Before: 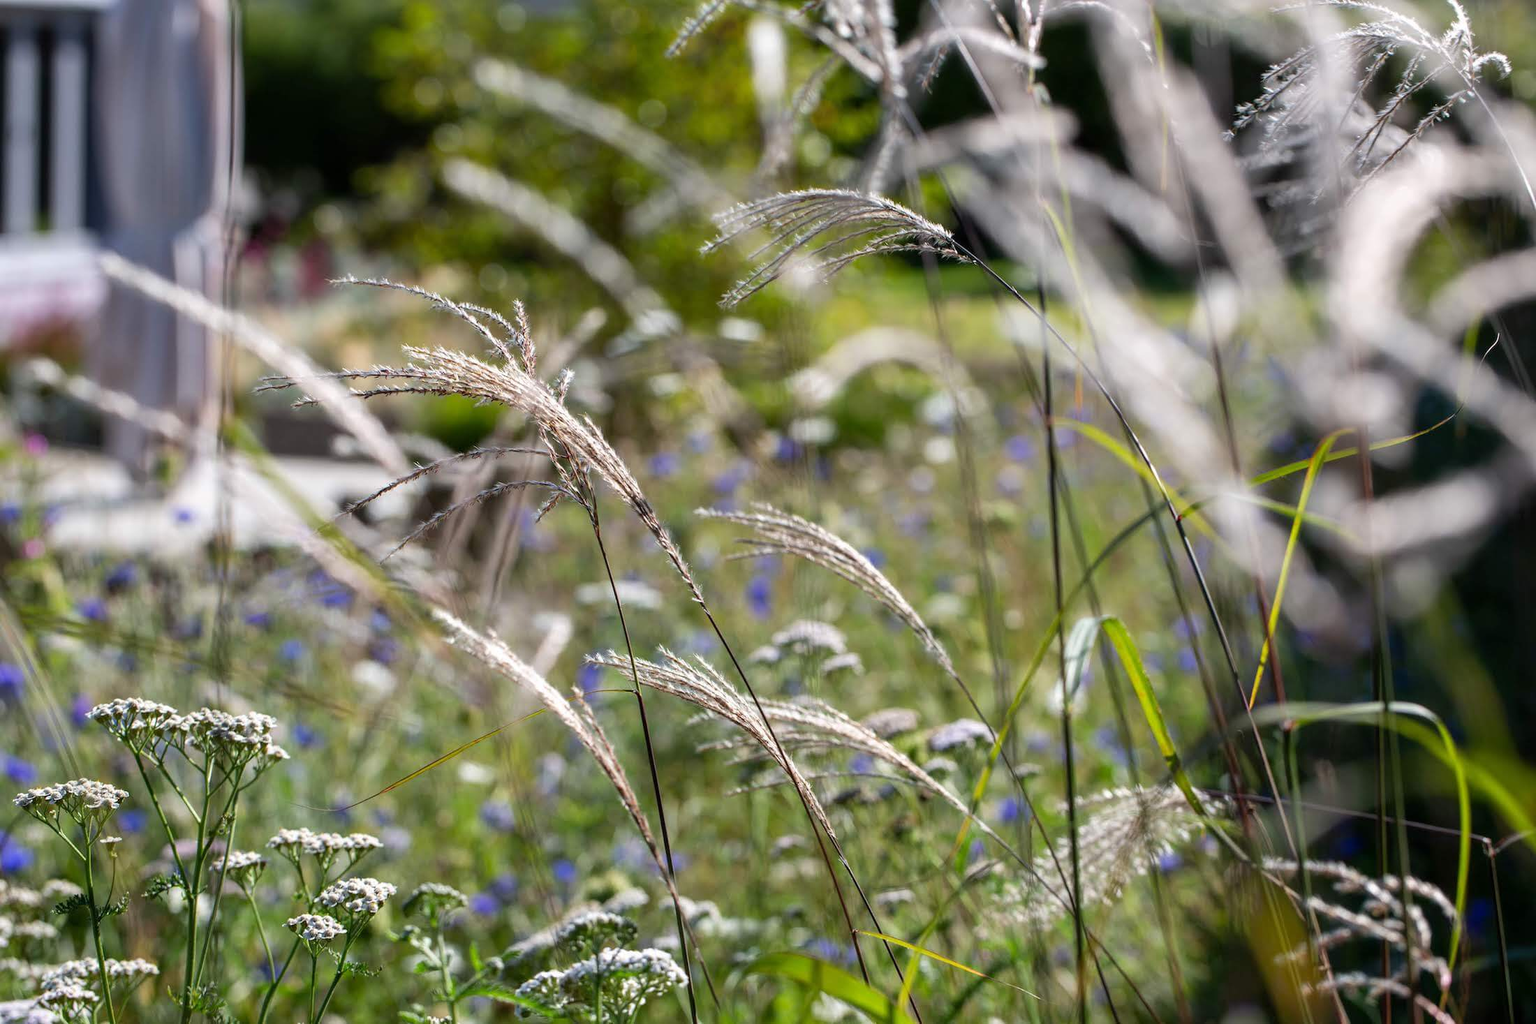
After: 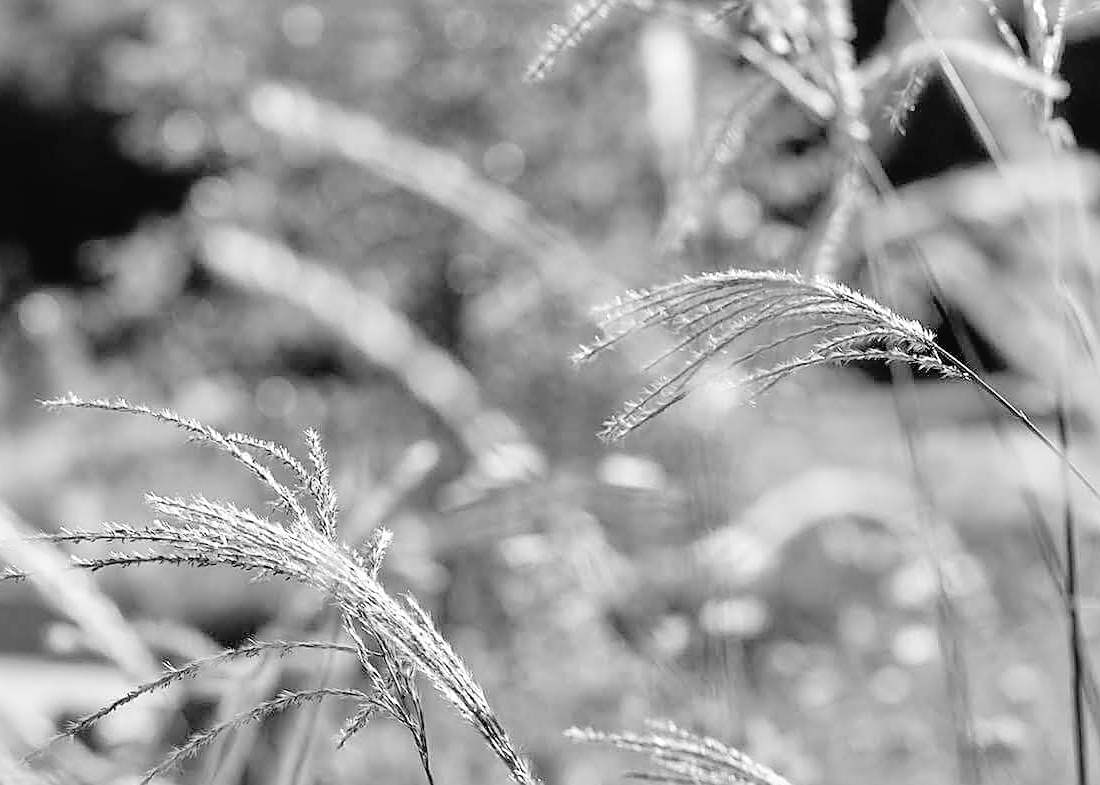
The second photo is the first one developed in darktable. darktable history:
tone equalizer: -7 EV 0.15 EV, -6 EV 0.6 EV, -5 EV 1.15 EV, -4 EV 1.33 EV, -3 EV 1.15 EV, -2 EV 0.6 EV, -1 EV 0.15 EV, mask exposure compensation -0.5 EV
tone curve: curves: ch0 [(0, 0.021) (0.049, 0.044) (0.152, 0.14) (0.328, 0.357) (0.473, 0.529) (0.641, 0.705) (0.868, 0.887) (1, 0.969)]; ch1 [(0, 0) (0.322, 0.328) (0.43, 0.425) (0.474, 0.466) (0.502, 0.503) (0.522, 0.526) (0.564, 0.591) (0.602, 0.632) (0.677, 0.701) (0.859, 0.885) (1, 1)]; ch2 [(0, 0) (0.33, 0.301) (0.447, 0.44) (0.502, 0.505) (0.535, 0.554) (0.565, 0.598) (0.618, 0.629) (1, 1)], color space Lab, independent channels, preserve colors none
monochrome: on, module defaults
white balance: red 1.004, blue 1.096
sharpen: radius 1.4, amount 1.25, threshold 0.7
crop: left 19.556%, right 30.401%, bottom 46.458%
